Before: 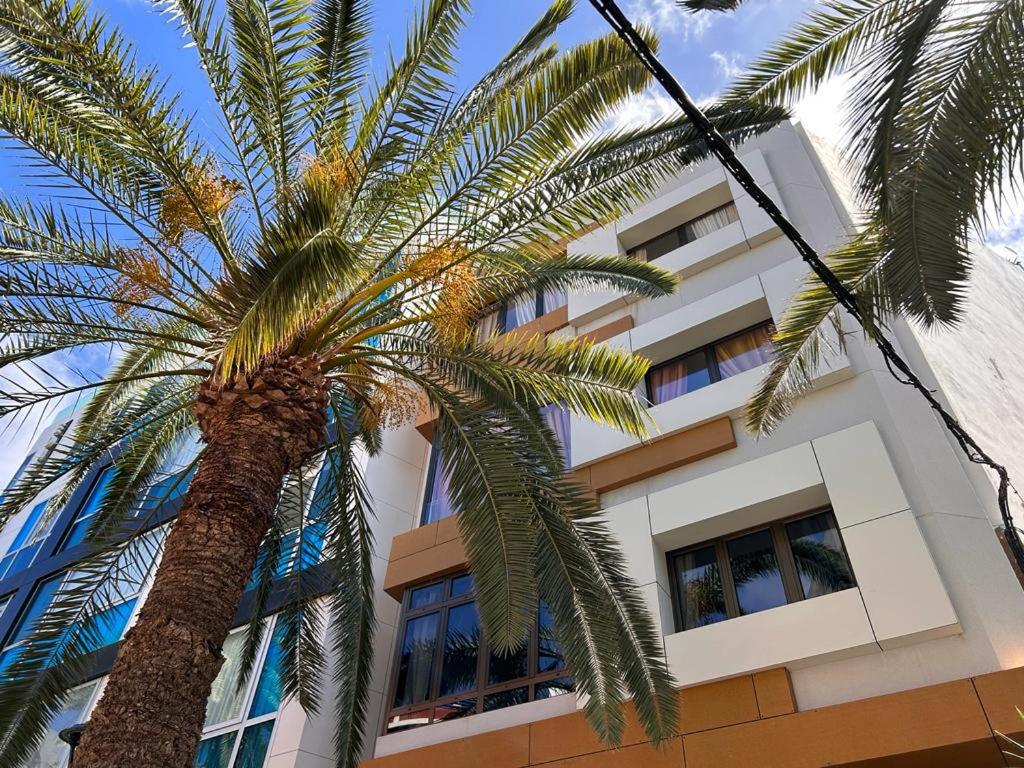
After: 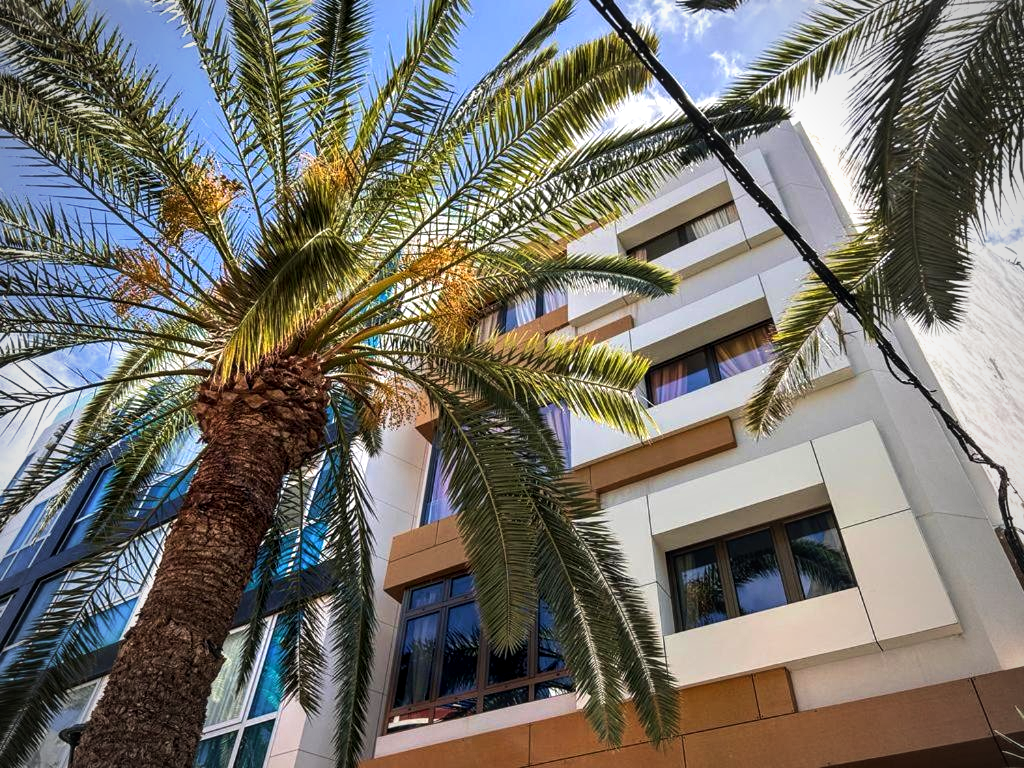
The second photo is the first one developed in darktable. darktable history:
vignetting: fall-off start 71.74%
tone equalizer: -8 EV -0.417 EV, -7 EV -0.389 EV, -6 EV -0.333 EV, -5 EV -0.222 EV, -3 EV 0.222 EV, -2 EV 0.333 EV, -1 EV 0.389 EV, +0 EV 0.417 EV, edges refinement/feathering 500, mask exposure compensation -1.57 EV, preserve details no
local contrast: on, module defaults
velvia: on, module defaults
exposure: compensate highlight preservation false
